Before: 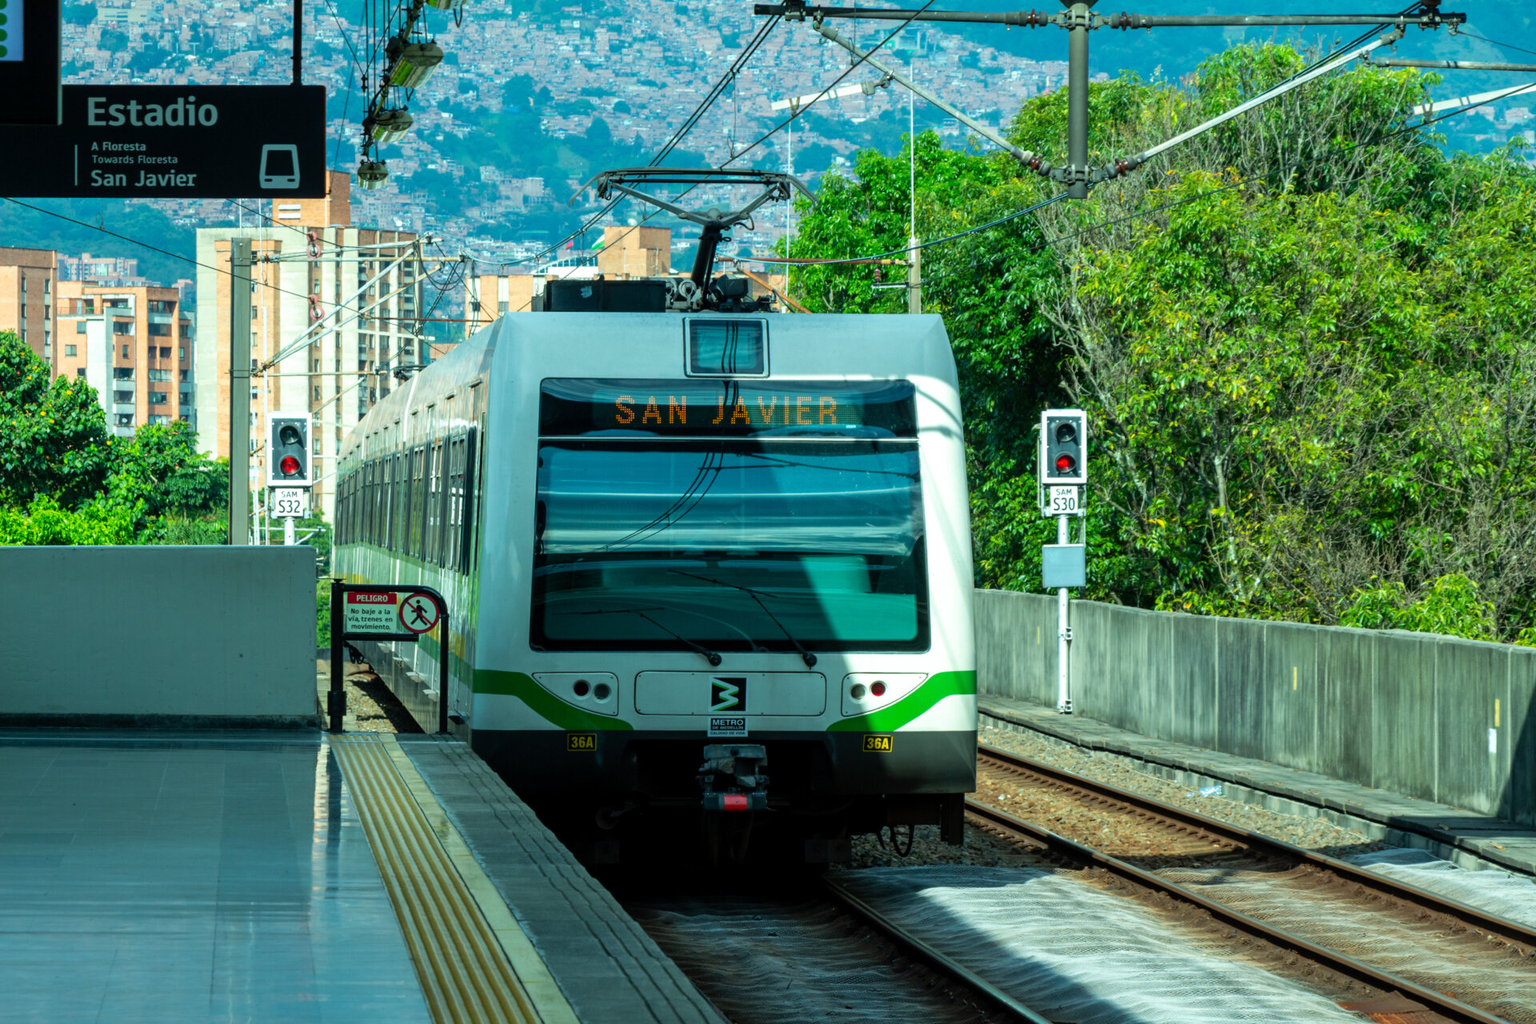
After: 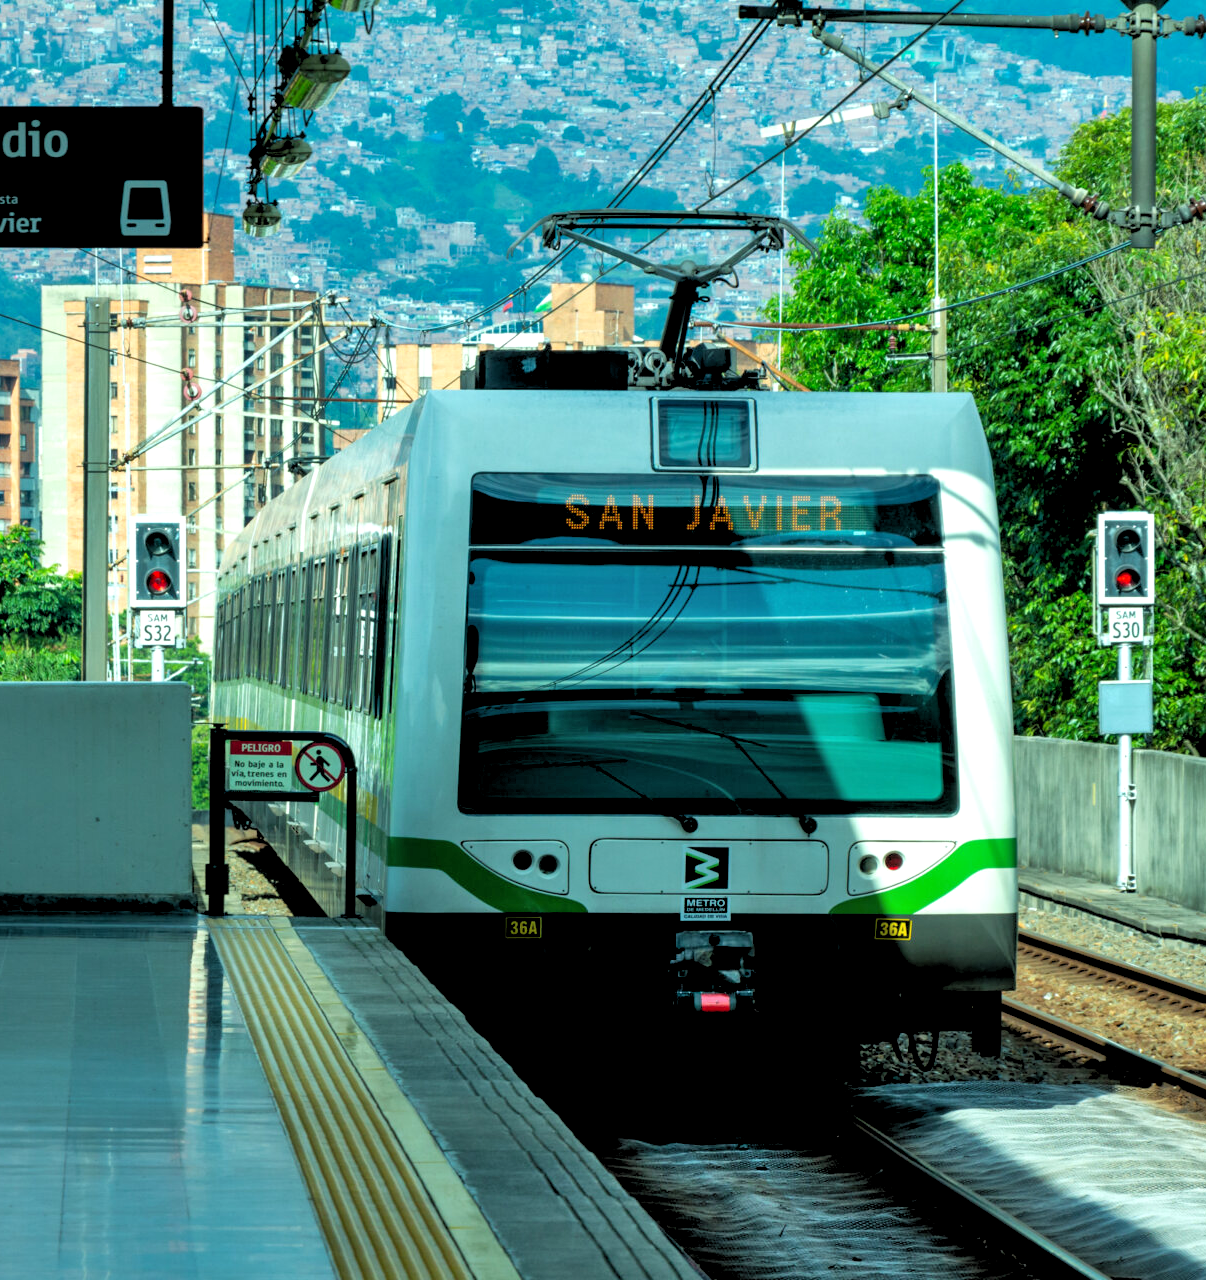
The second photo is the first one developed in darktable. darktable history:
tone equalizer: on, module defaults
crop: left 10.644%, right 26.528%
shadows and highlights: soften with gaussian
rgb levels: levels [[0.013, 0.434, 0.89], [0, 0.5, 1], [0, 0.5, 1]]
